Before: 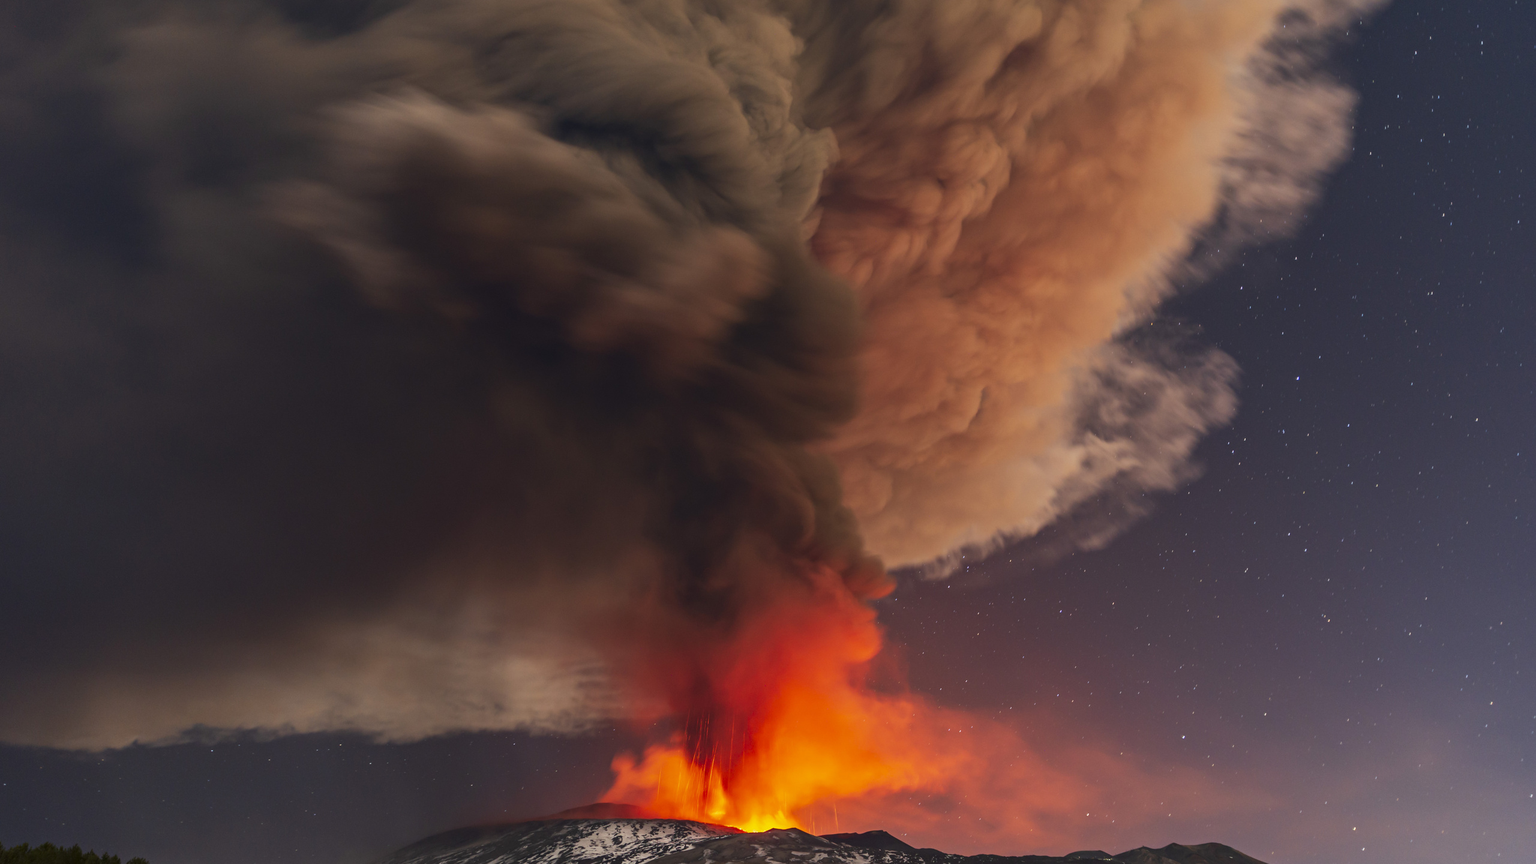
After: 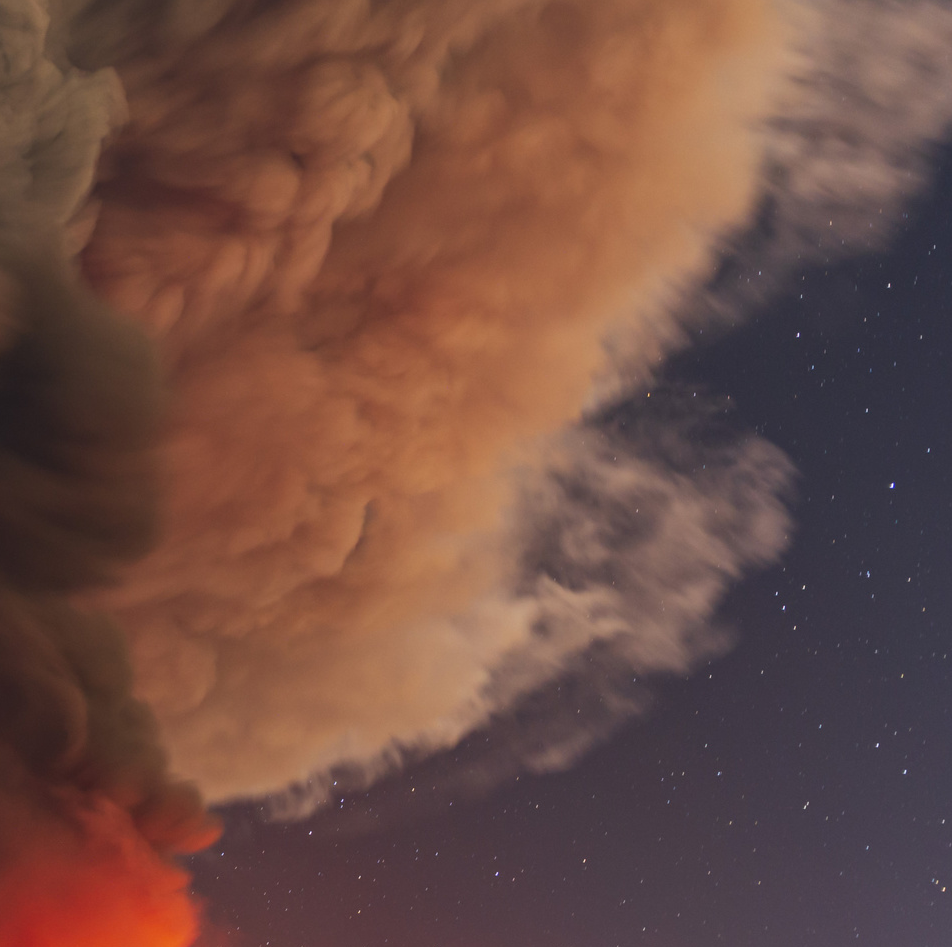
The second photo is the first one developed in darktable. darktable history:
crop and rotate: left 49.667%, top 10.105%, right 13.144%, bottom 24.09%
